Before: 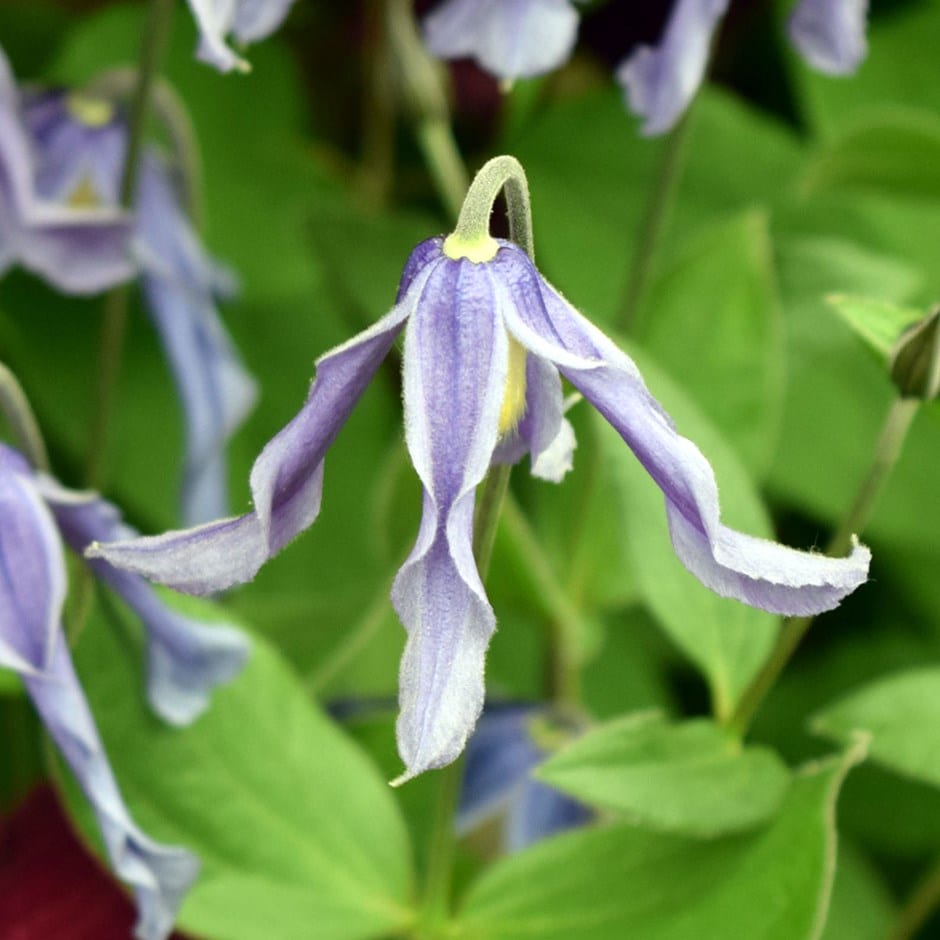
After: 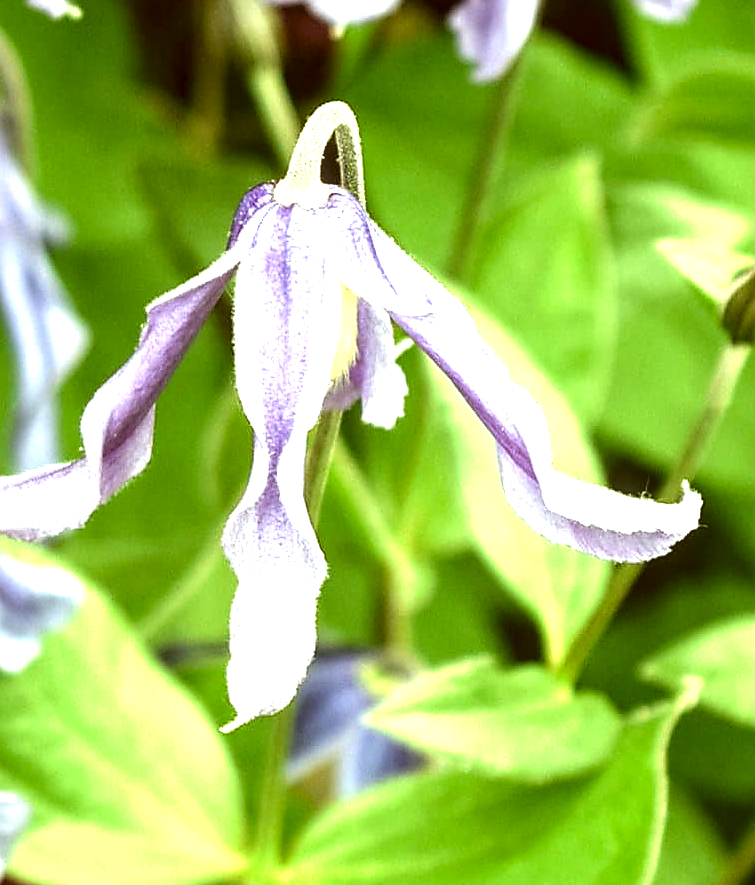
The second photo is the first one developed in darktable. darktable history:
crop and rotate: left 18.007%, top 5.85%, right 1.664%
velvia: strength 10.2%
color correction: highlights a* -0.436, highlights b* 0.171, shadows a* 4.62, shadows b* 20.32
local contrast: on, module defaults
exposure: black level correction 0, exposure 0.933 EV, compensate highlight preservation false
sharpen: radius 1.416, amount 1.266, threshold 0.788
levels: white 99.91%, levels [0.052, 0.496, 0.908]
